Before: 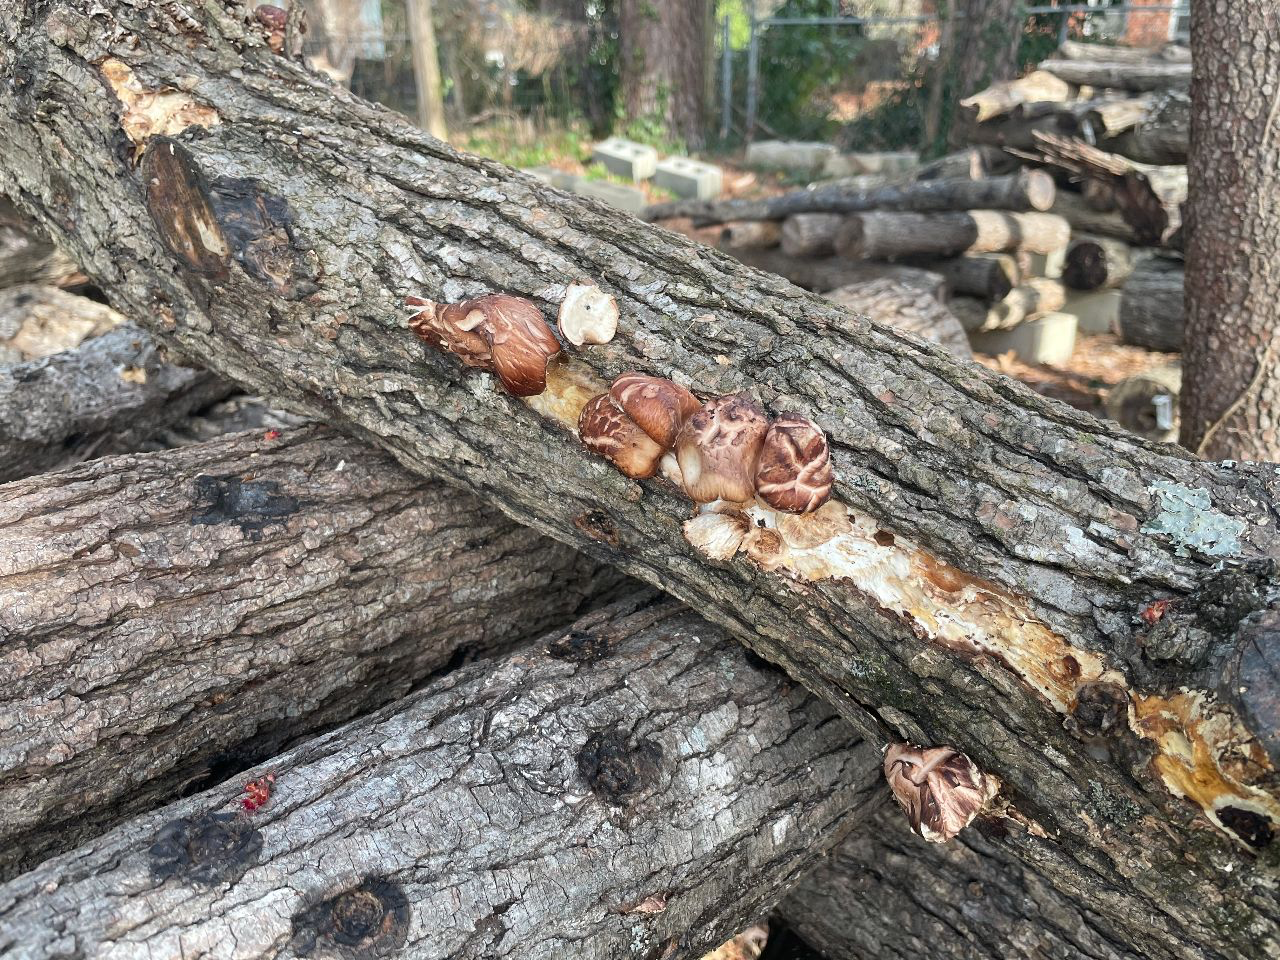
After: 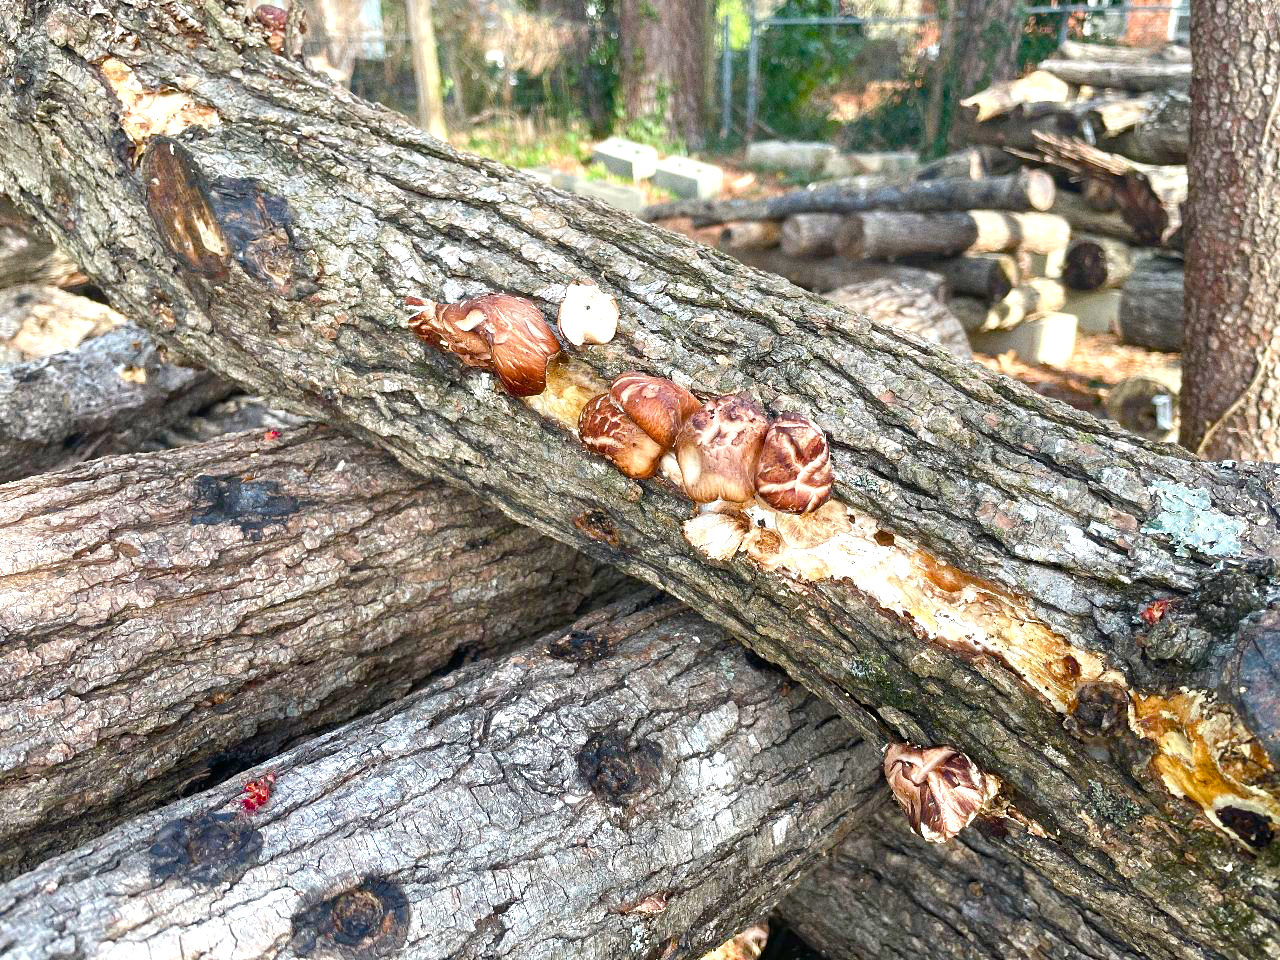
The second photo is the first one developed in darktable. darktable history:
color balance rgb: linear chroma grading › shadows -2.2%, linear chroma grading › highlights -15%, linear chroma grading › global chroma -10%, linear chroma grading › mid-tones -10%, perceptual saturation grading › global saturation 45%, perceptual saturation grading › highlights -50%, perceptual saturation grading › shadows 30%, perceptual brilliance grading › global brilliance 18%, global vibrance 45%
grain: on, module defaults
